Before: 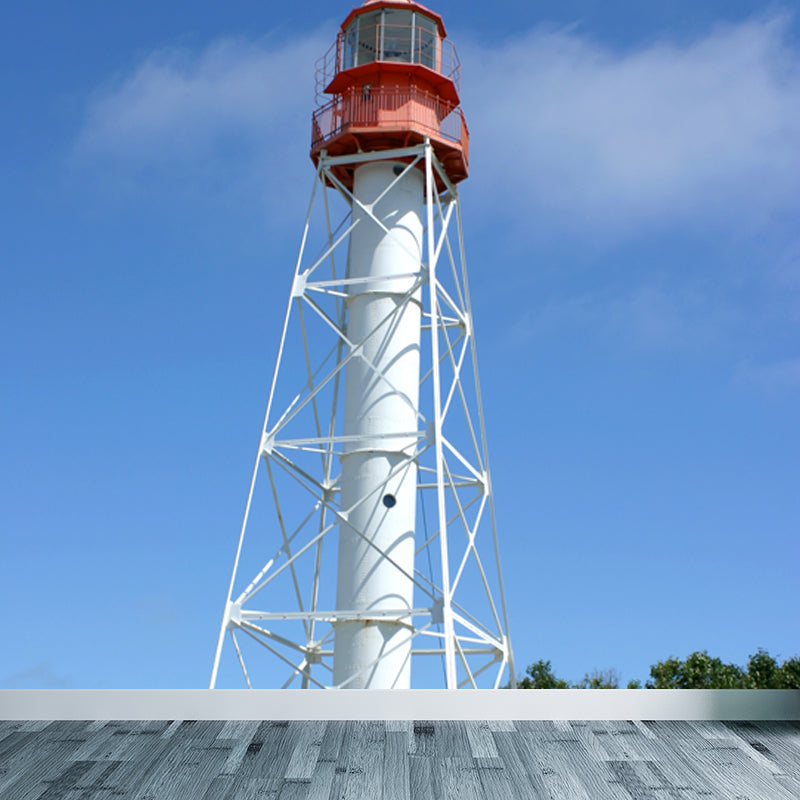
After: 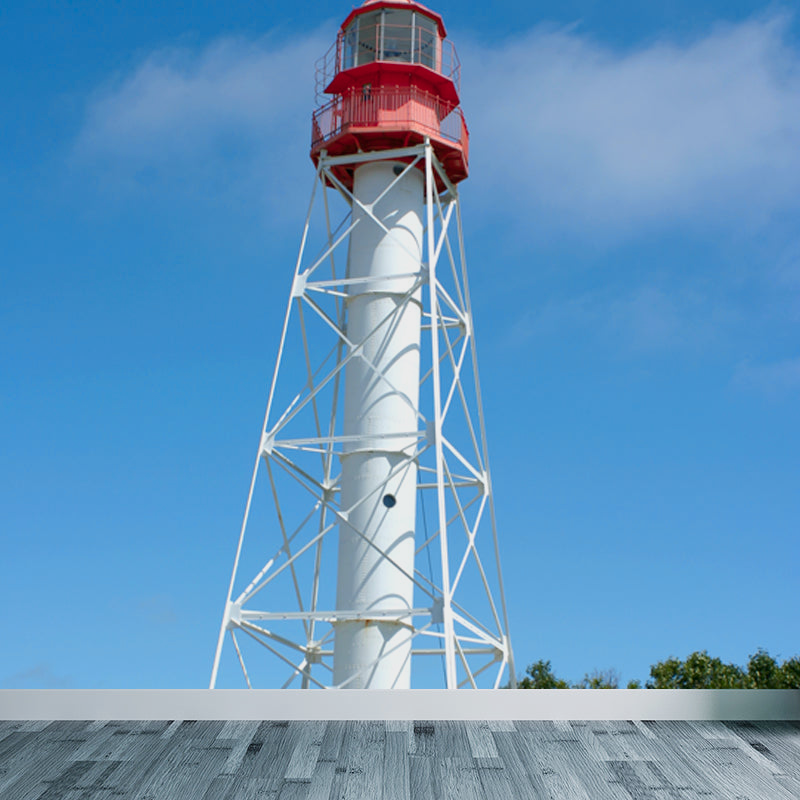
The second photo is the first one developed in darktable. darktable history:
color zones: curves: ch1 [(0.239, 0.552) (0.75, 0.5)]; ch2 [(0.25, 0.462) (0.749, 0.457)], mix 25.94%
color balance rgb: contrast -10%
